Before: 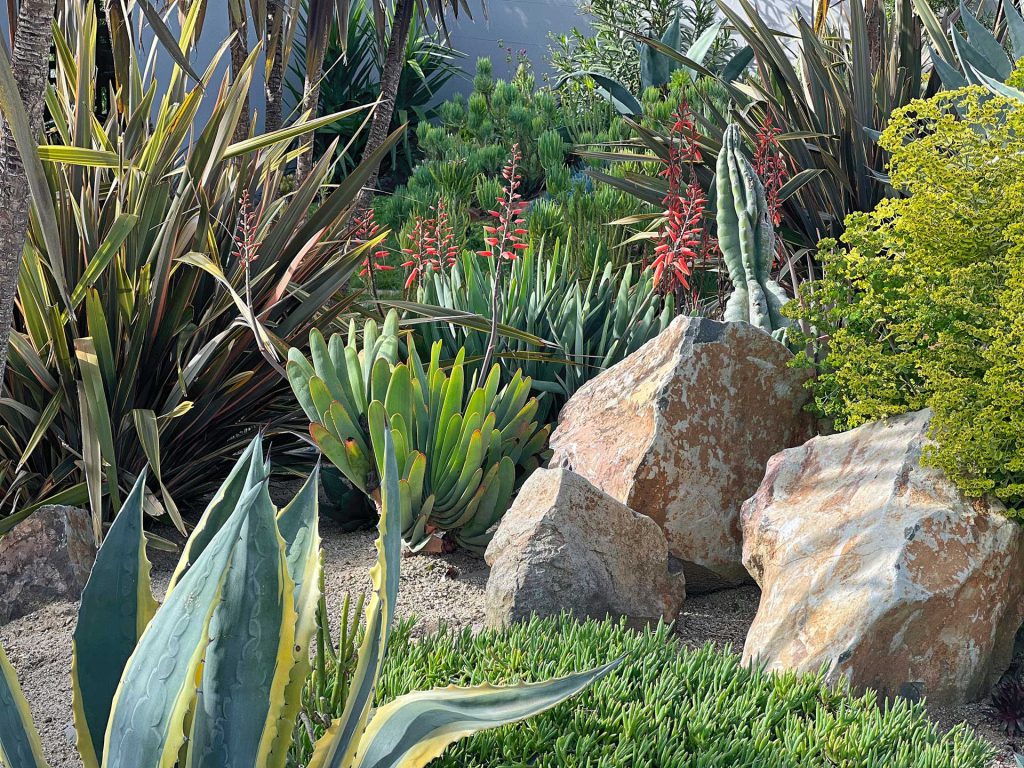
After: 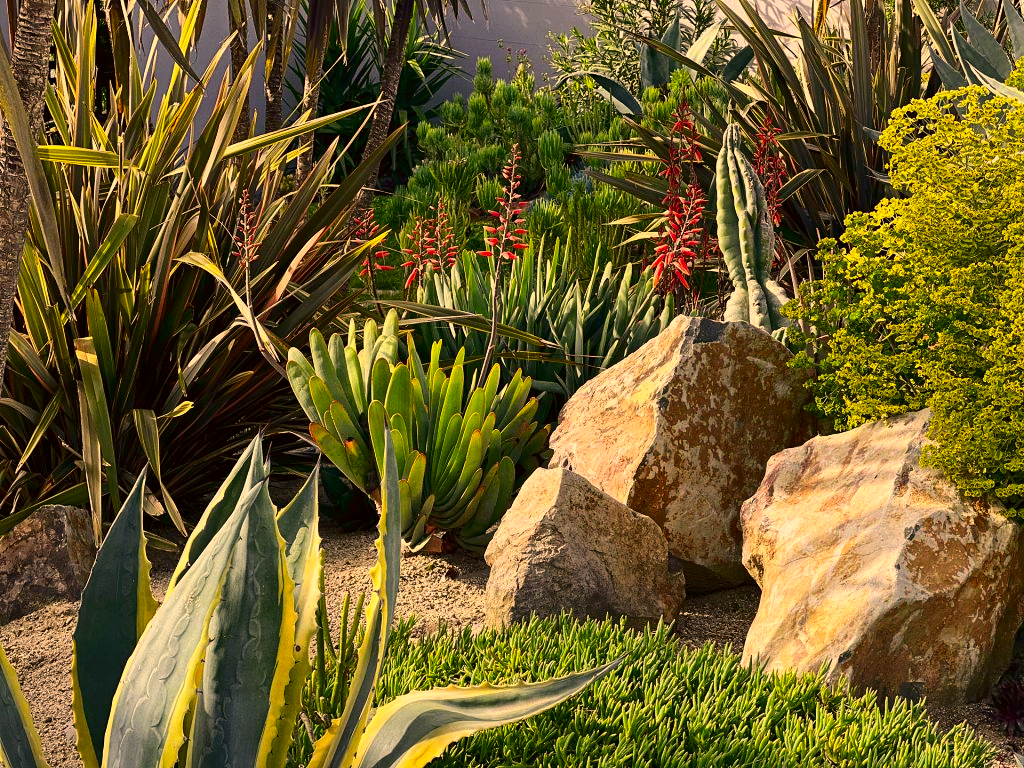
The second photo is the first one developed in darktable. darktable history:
contrast brightness saturation: contrast 0.196, brightness -0.11, saturation 0.097
color correction: highlights a* 17.94, highlights b* 35.59, shadows a* 1.66, shadows b* 6.63, saturation 1.05
